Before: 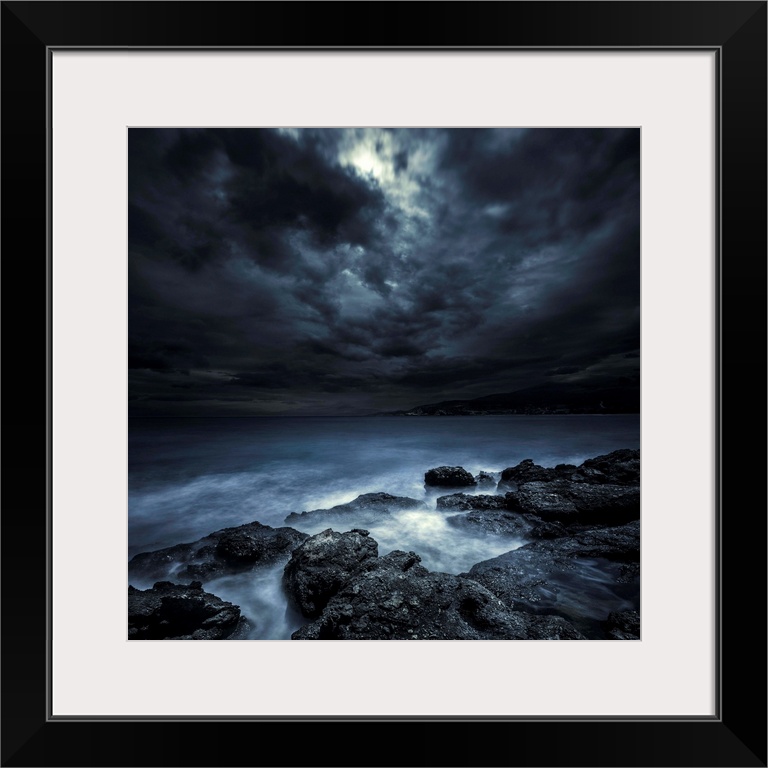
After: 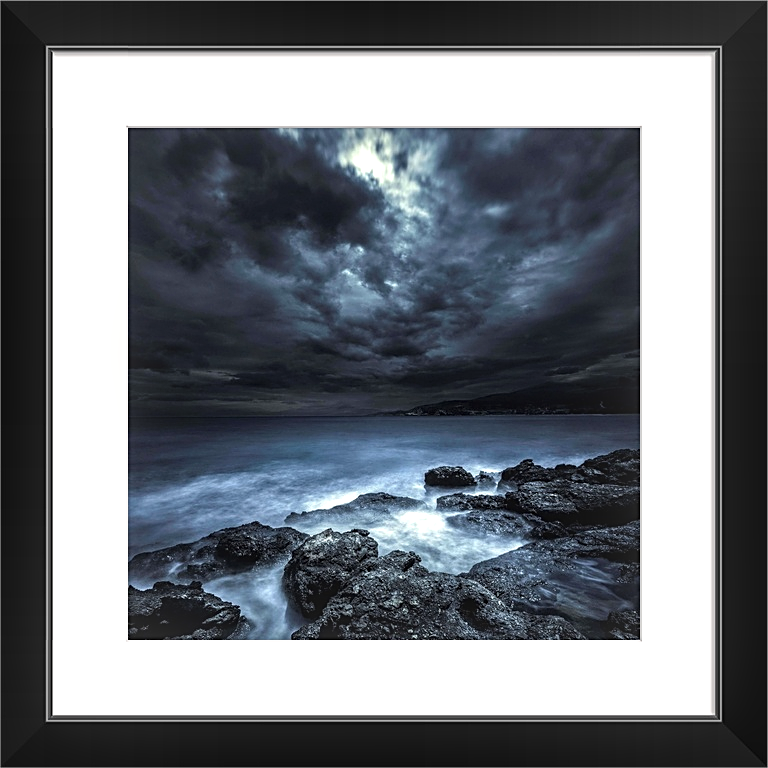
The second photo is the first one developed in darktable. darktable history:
sharpen: on, module defaults
exposure: black level correction -0.002, exposure 0.536 EV, compensate exposure bias true, compensate highlight preservation false
local contrast: on, module defaults
